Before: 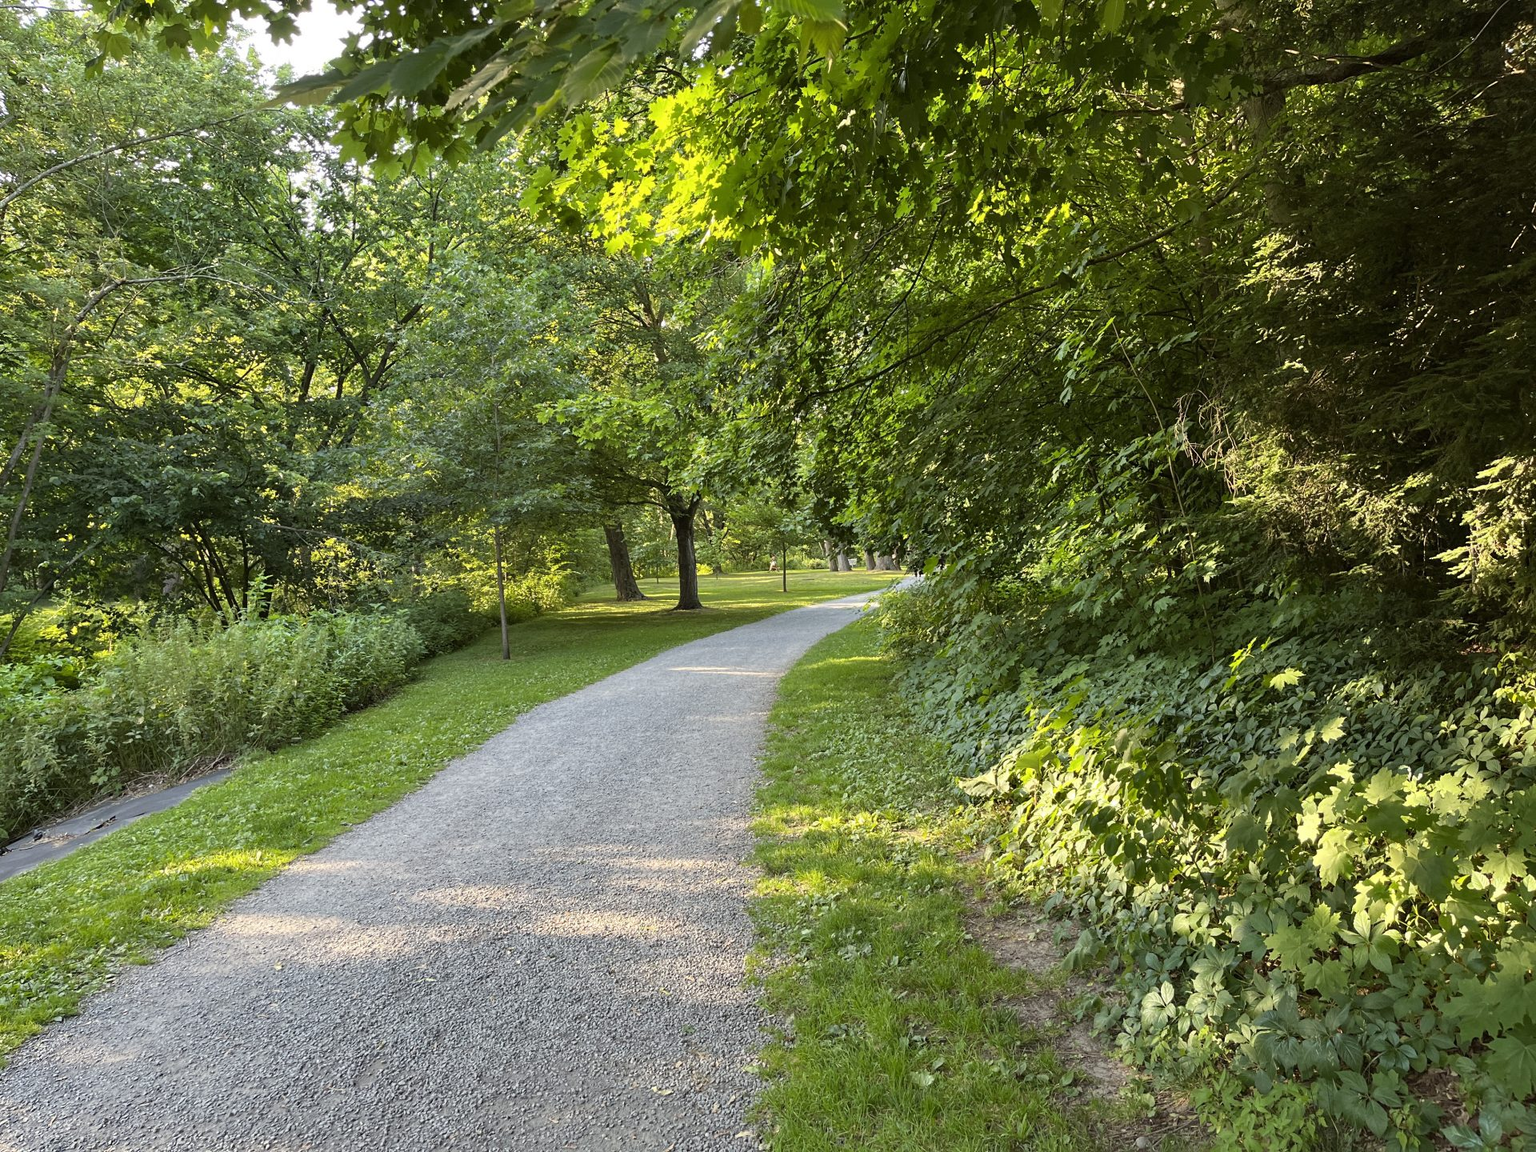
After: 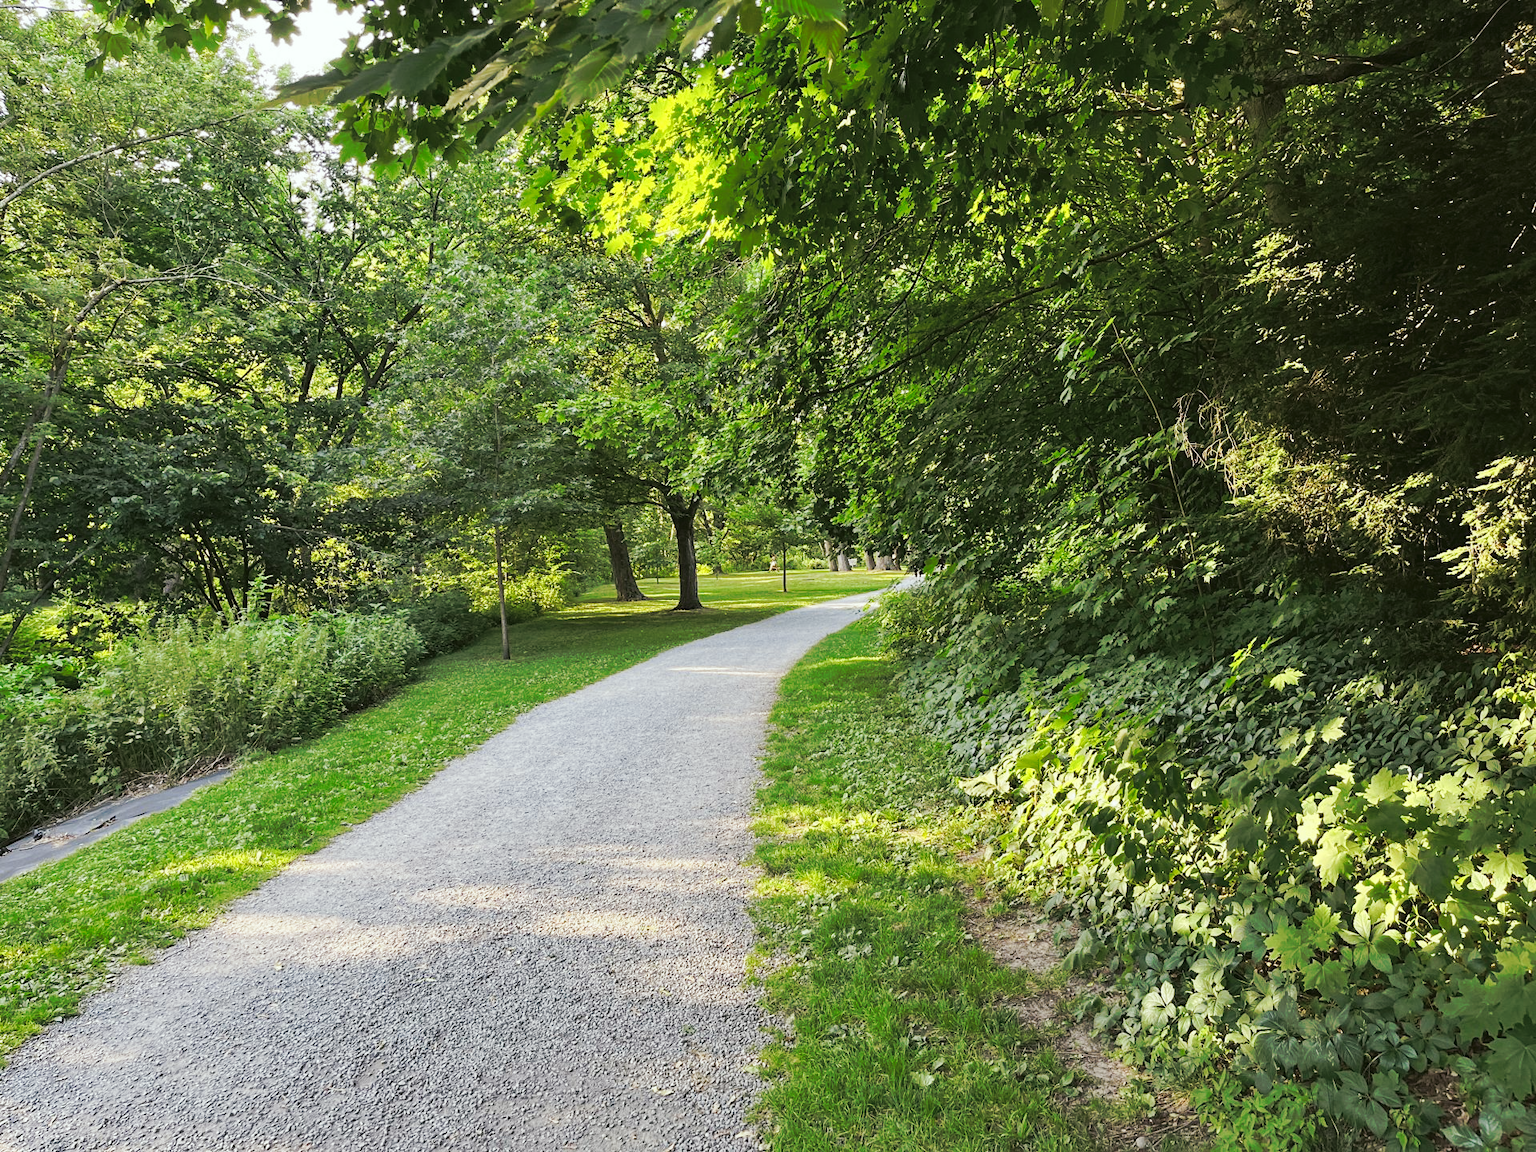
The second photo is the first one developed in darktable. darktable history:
tone curve: curves: ch0 [(0, 0) (0.003, 0.003) (0.011, 0.011) (0.025, 0.024) (0.044, 0.043) (0.069, 0.067) (0.1, 0.096) (0.136, 0.131) (0.177, 0.171) (0.224, 0.217) (0.277, 0.268) (0.335, 0.324) (0.399, 0.385) (0.468, 0.452) (0.543, 0.571) (0.623, 0.647) (0.709, 0.727) (0.801, 0.813) (0.898, 0.904) (1, 1)], preserve colors none
color look up table: target L [95.87, 92.77, 92.21, 89.44, 64.36, 72.71, 68.11, 65.5, 56.49, 33.06, 24.14, 200, 88.89, 88.29, 89.2, 73.48, 74.32, 72.65, 67.51, 55.2, 55.13, 62.45, 58.73, 55.04, 54.52, 51.1, 35.51, 20.15, 92.84, 85.02, 61.19, 69.2, 68.26, 66.87, 54.54, 50.35, 42.32, 30.47, 29.85, 24.14, 25.8, 10.67, 10.47, 89.5, 77.33, 69.62, 52.55, 49.44, 13.86], target a [-6.775, -26.73, -25.55, -43.62, -60.24, -15.78, -11.57, -46.35, -41.16, -35.81, -17.41, 0, 1.693, -6.323, 13.88, 31.58, 42.37, 28.02, 8.476, 82.52, 78.04, 16.09, 36.02, 59.23, 82.14, 77.22, 47.69, 28.38, -0.629, 26.68, 81.74, 67.79, 10.14, 41.06, 48.5, 58.49, 73.98, -0.592, 50.02, 12.88, 48.08, 17.96, 8.968, -28.16, -15.16, -34.08, -8.759, -30.96, -9.177], target b [5.564, 39.18, 1.805, 19.58, 55.98, 1.466, 47.23, 20.36, 45.75, 29.65, 23.94, 0, 29.36, 86.26, -0.674, 77.47, 2.654, 59.37, 4.318, 20.93, 61.28, 66.98, 36.02, 66.01, 13.8, 51.56, 11.51, 26.02, -4.498, -20, -35.98, -45.19, -47.67, -49.42, -17.87, -48.28, -69.94, 0.448, -89.95, -51.06, -5.975, -43.46, -4.707, -9.55, -30.54, -19.93, -38.27, -9.152, -0.697], num patches 49
